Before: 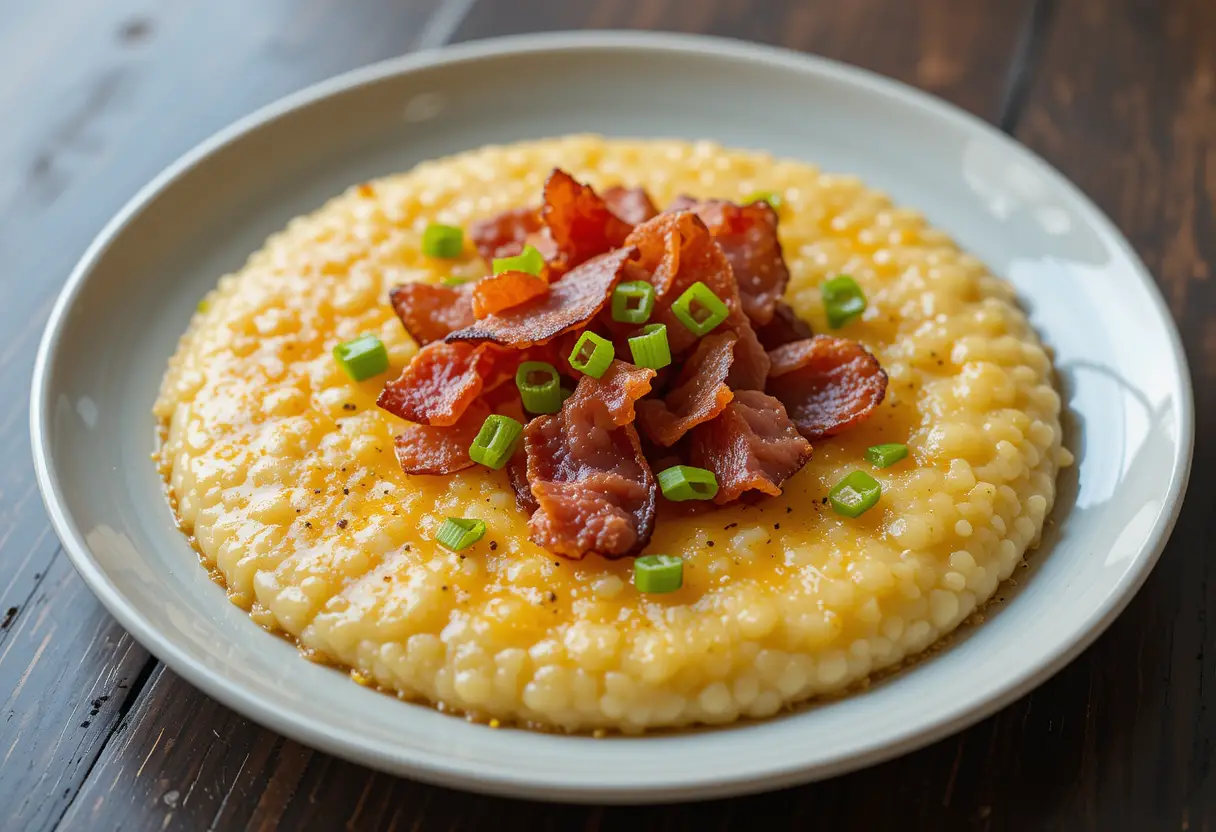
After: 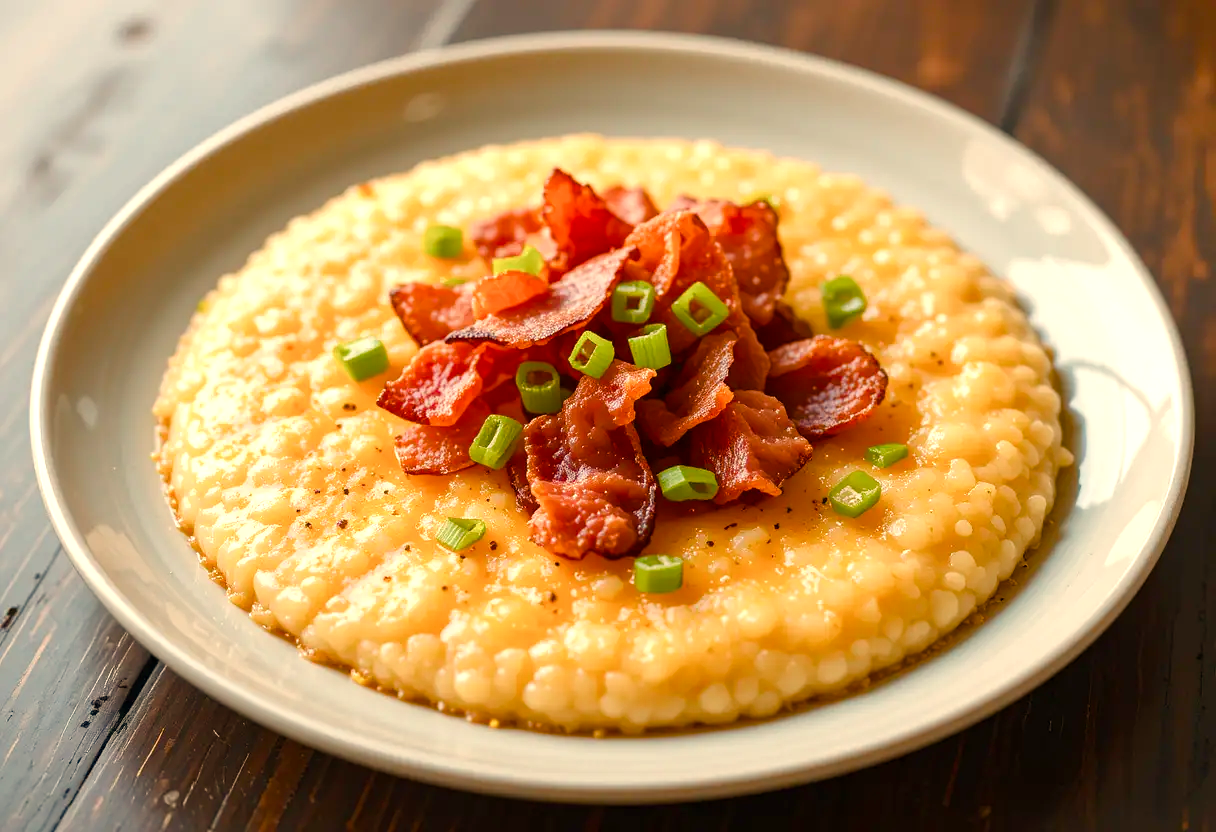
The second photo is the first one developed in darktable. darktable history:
color balance rgb: perceptual saturation grading › global saturation 25%, perceptual saturation grading › highlights -50%, perceptual saturation grading › shadows 30%, perceptual brilliance grading › global brilliance 12%, global vibrance 20%
white balance: red 1.138, green 0.996, blue 0.812
color calibration: illuminant custom, x 0.348, y 0.366, temperature 4940.58 K
